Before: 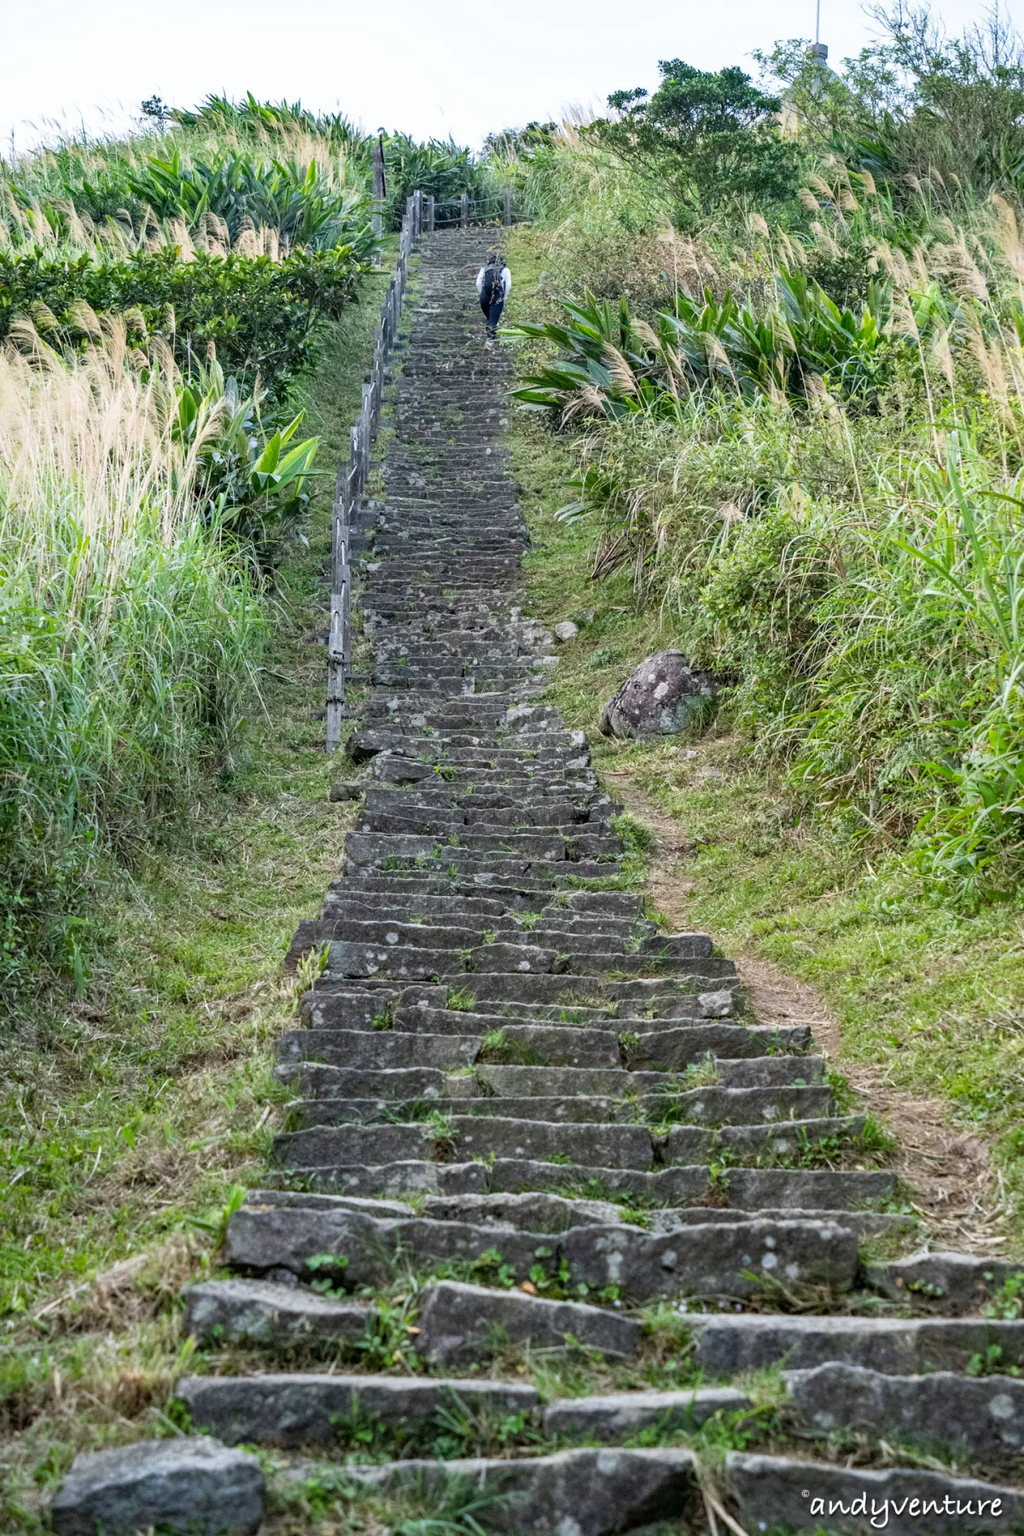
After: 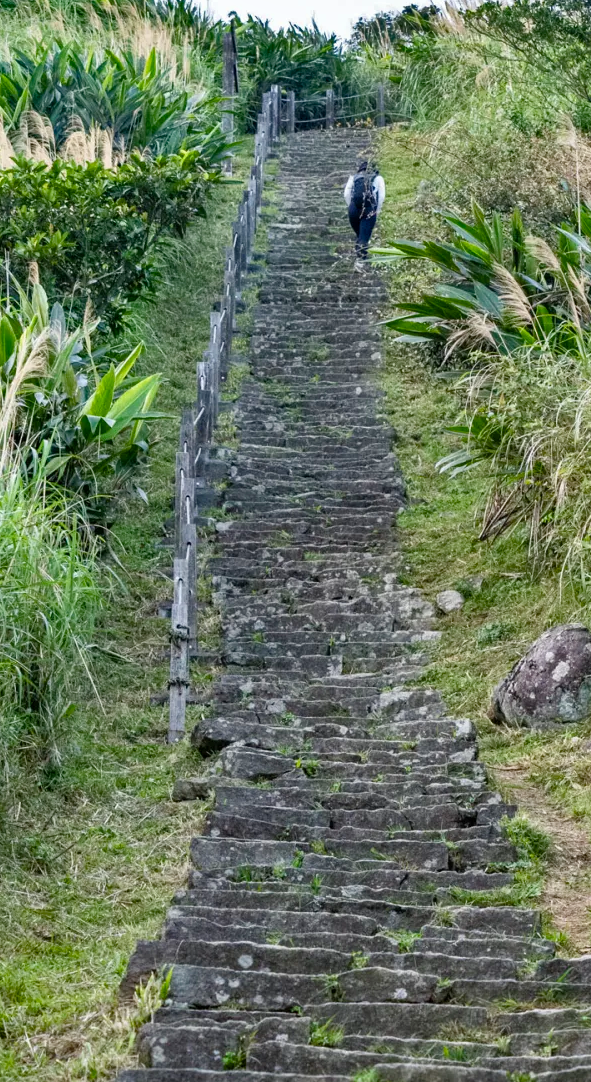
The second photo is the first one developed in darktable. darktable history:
shadows and highlights: shadows 20.91, highlights -82.73, soften with gaussian
color balance rgb: perceptual saturation grading › global saturation 20%, perceptual saturation grading › highlights -25%, perceptual saturation grading › shadows 25%
crop: left 17.835%, top 7.675%, right 32.881%, bottom 32.213%
